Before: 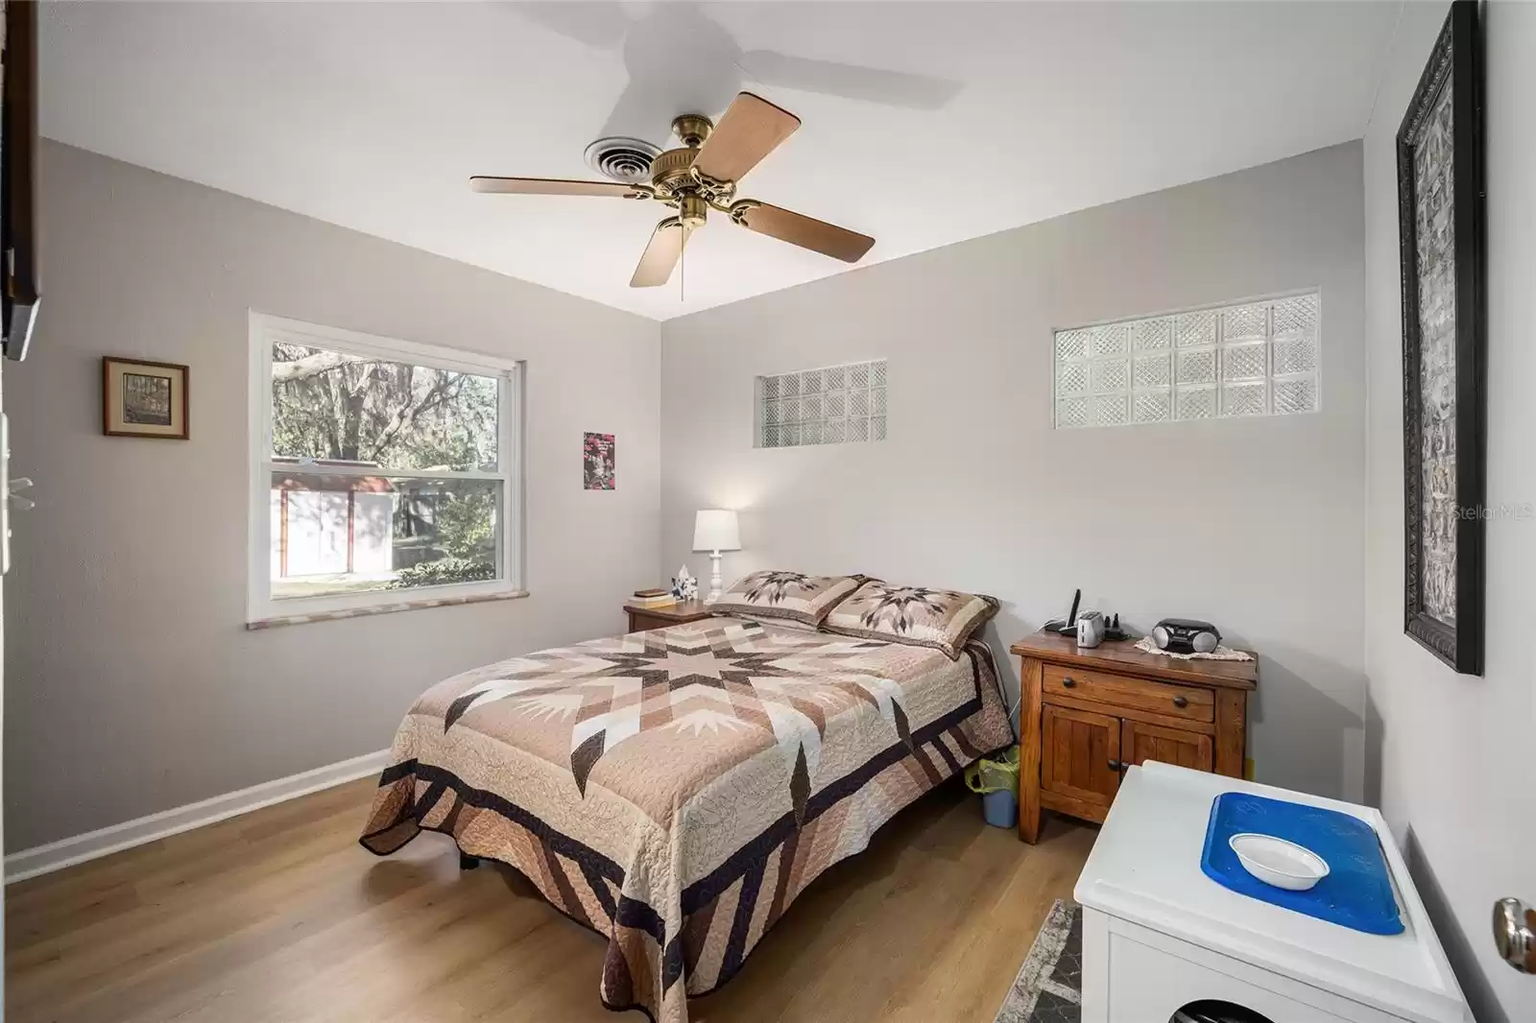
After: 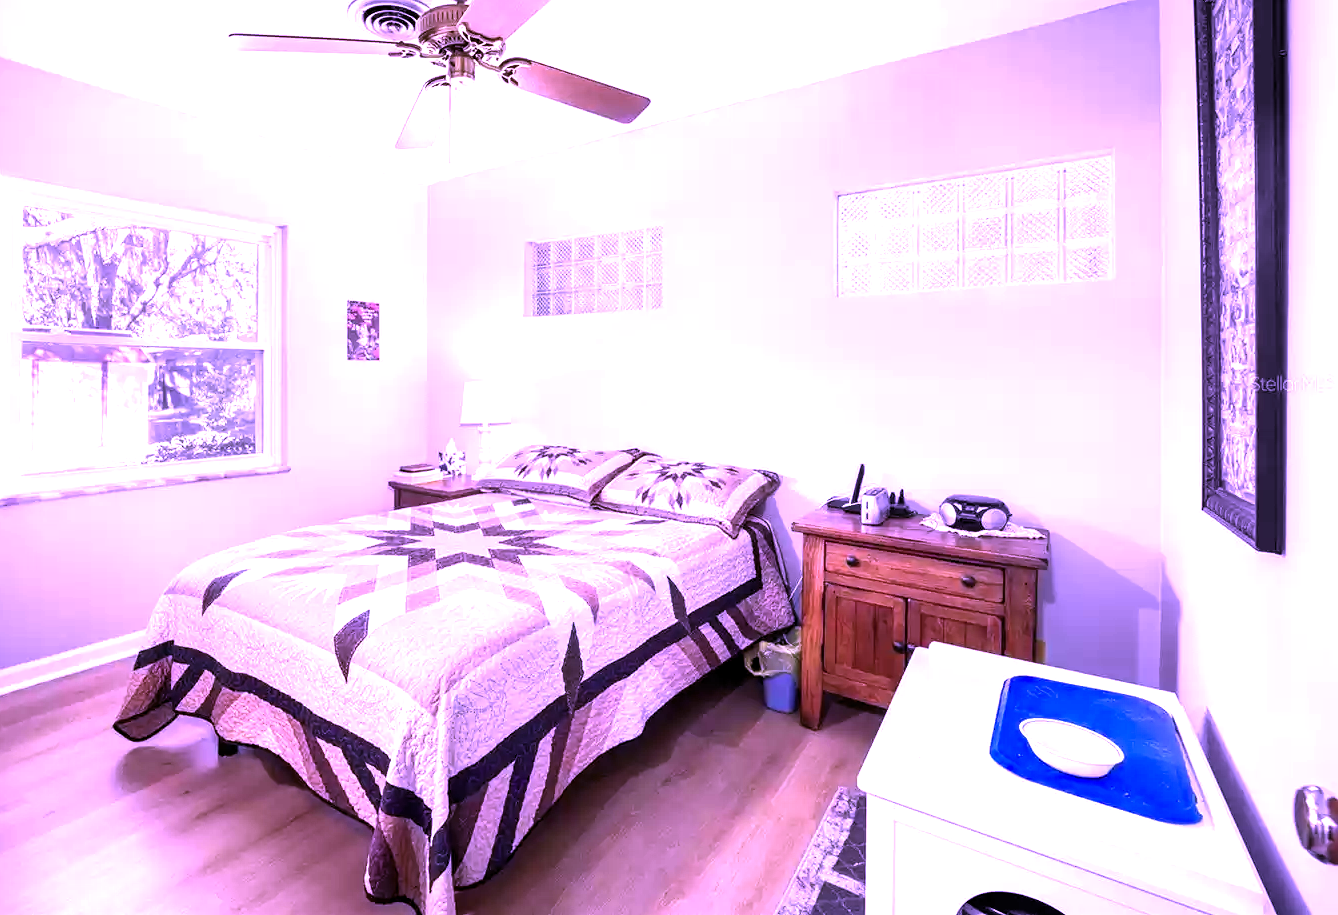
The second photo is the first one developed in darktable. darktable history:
crop: left 16.355%, top 14.157%
color balance rgb: perceptual saturation grading › global saturation 0.317%
levels: levels [0.012, 0.367, 0.697]
color calibration: gray › normalize channels true, illuminant custom, x 0.379, y 0.482, temperature 4464.31 K, gamut compression 0.024
